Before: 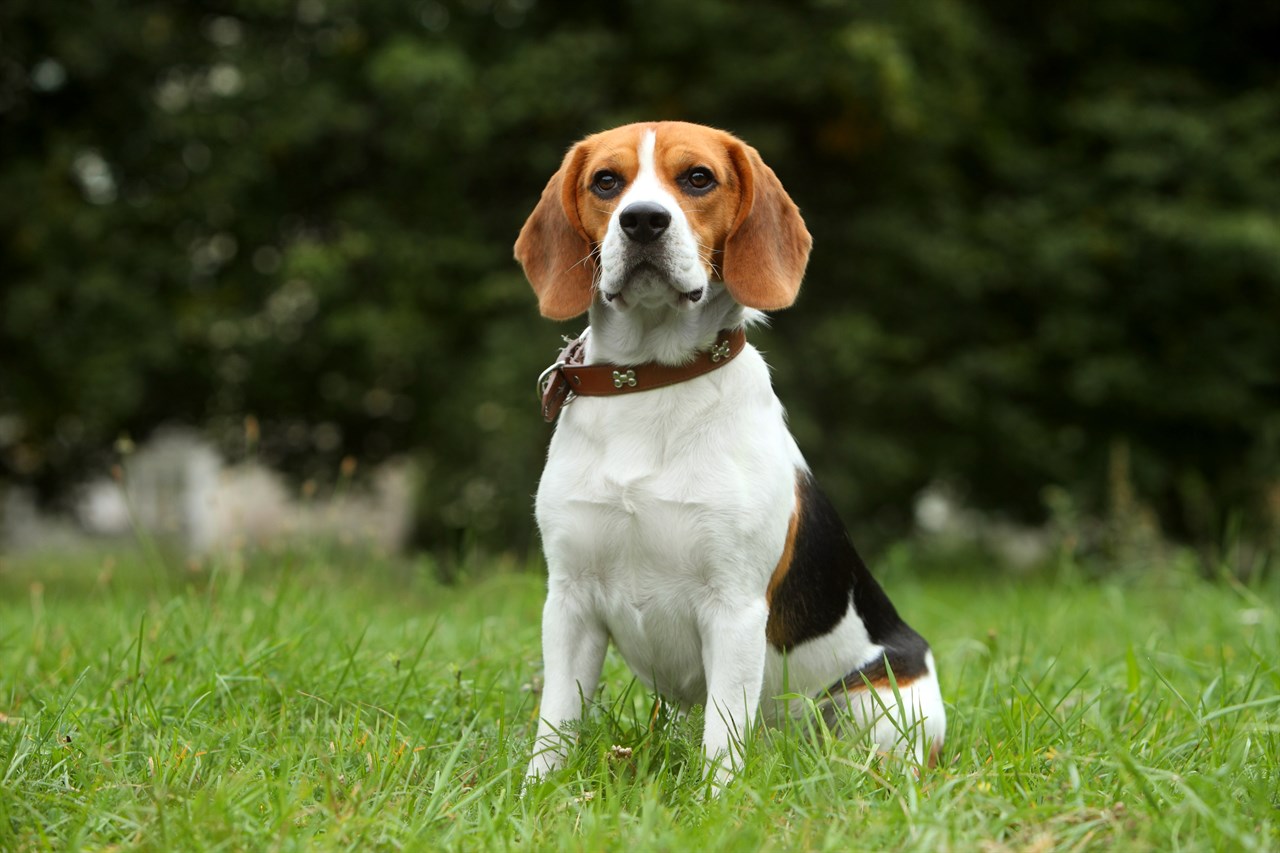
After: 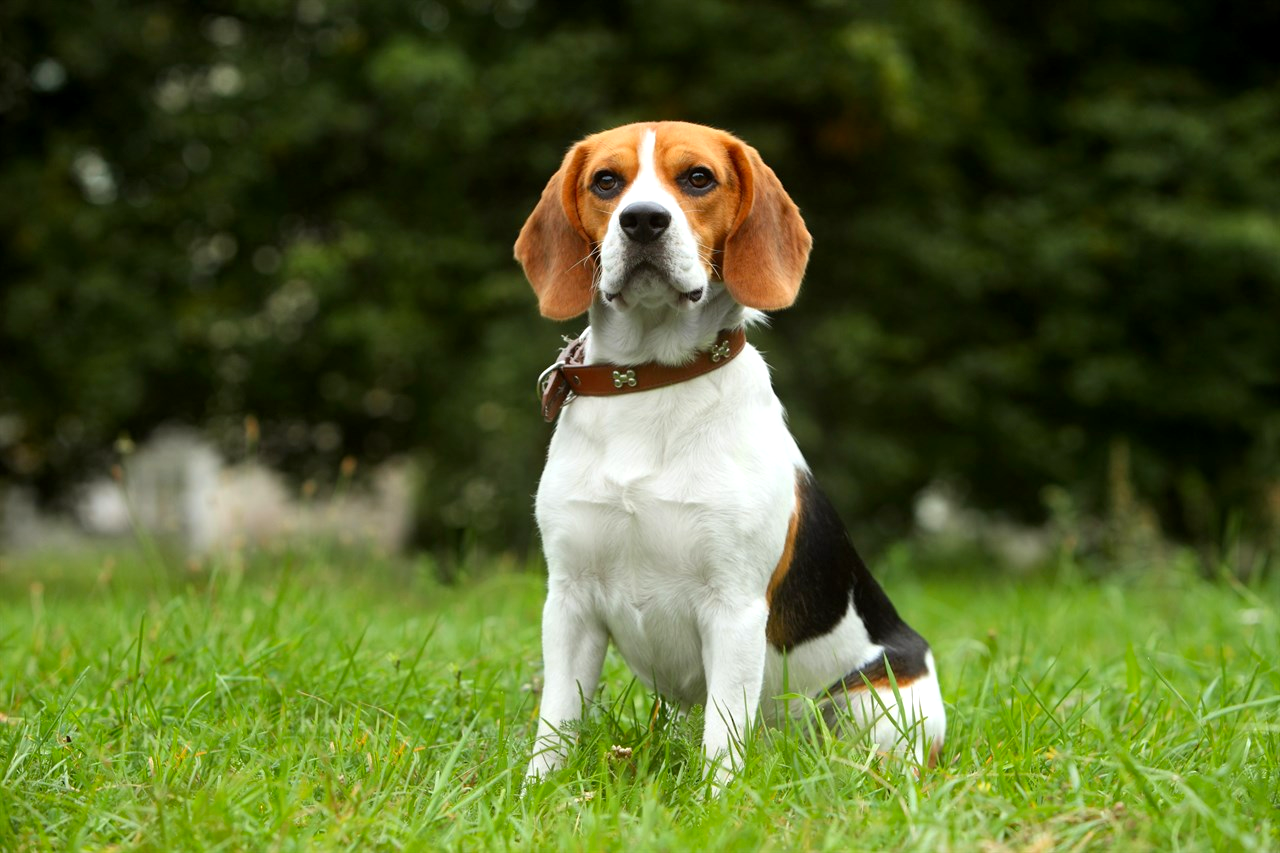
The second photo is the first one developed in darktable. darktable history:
exposure: black level correction 0.001, exposure 0.194 EV, compensate highlight preservation false
color correction: highlights b* -0.011, saturation 1.13
